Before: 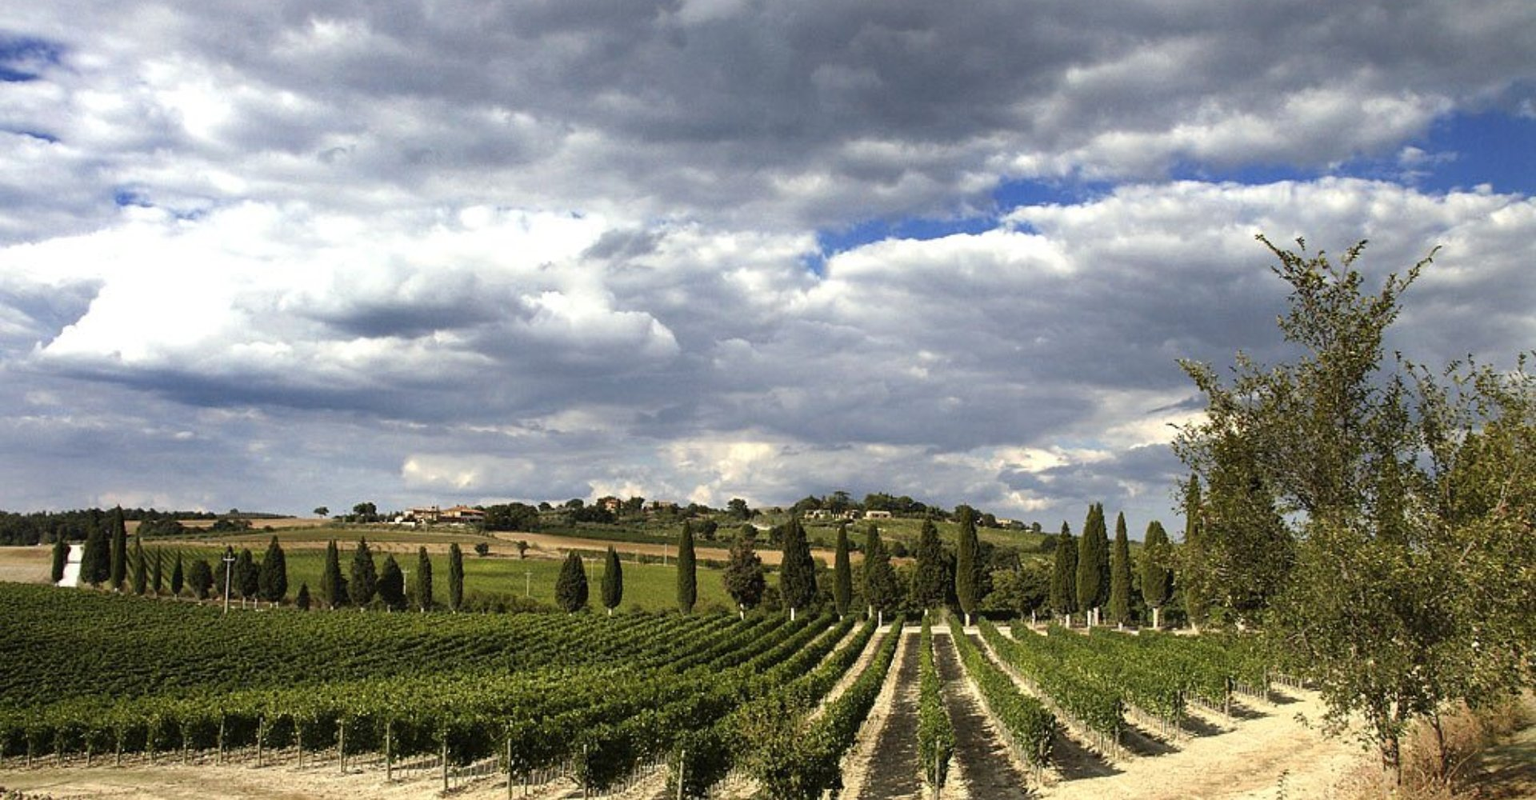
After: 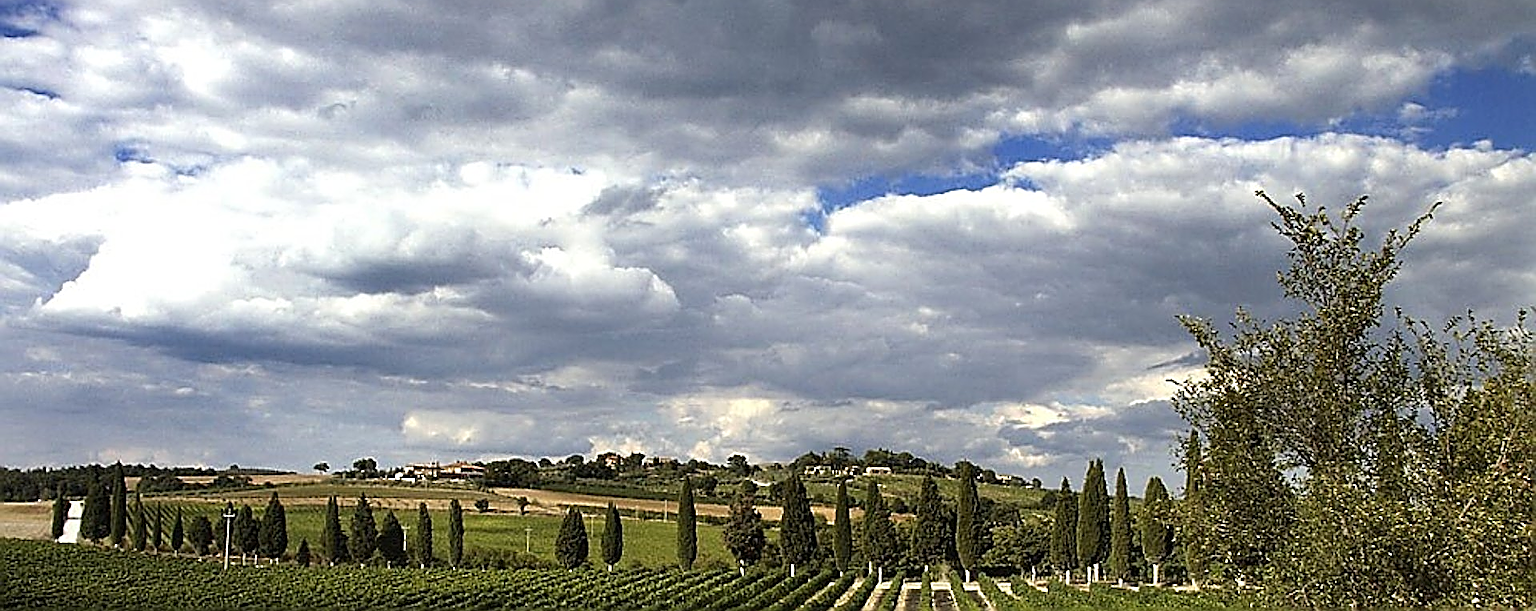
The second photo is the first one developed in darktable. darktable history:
sharpen: amount 1.863
crop: top 5.591%, bottom 17.92%
tone equalizer: mask exposure compensation -0.496 EV
